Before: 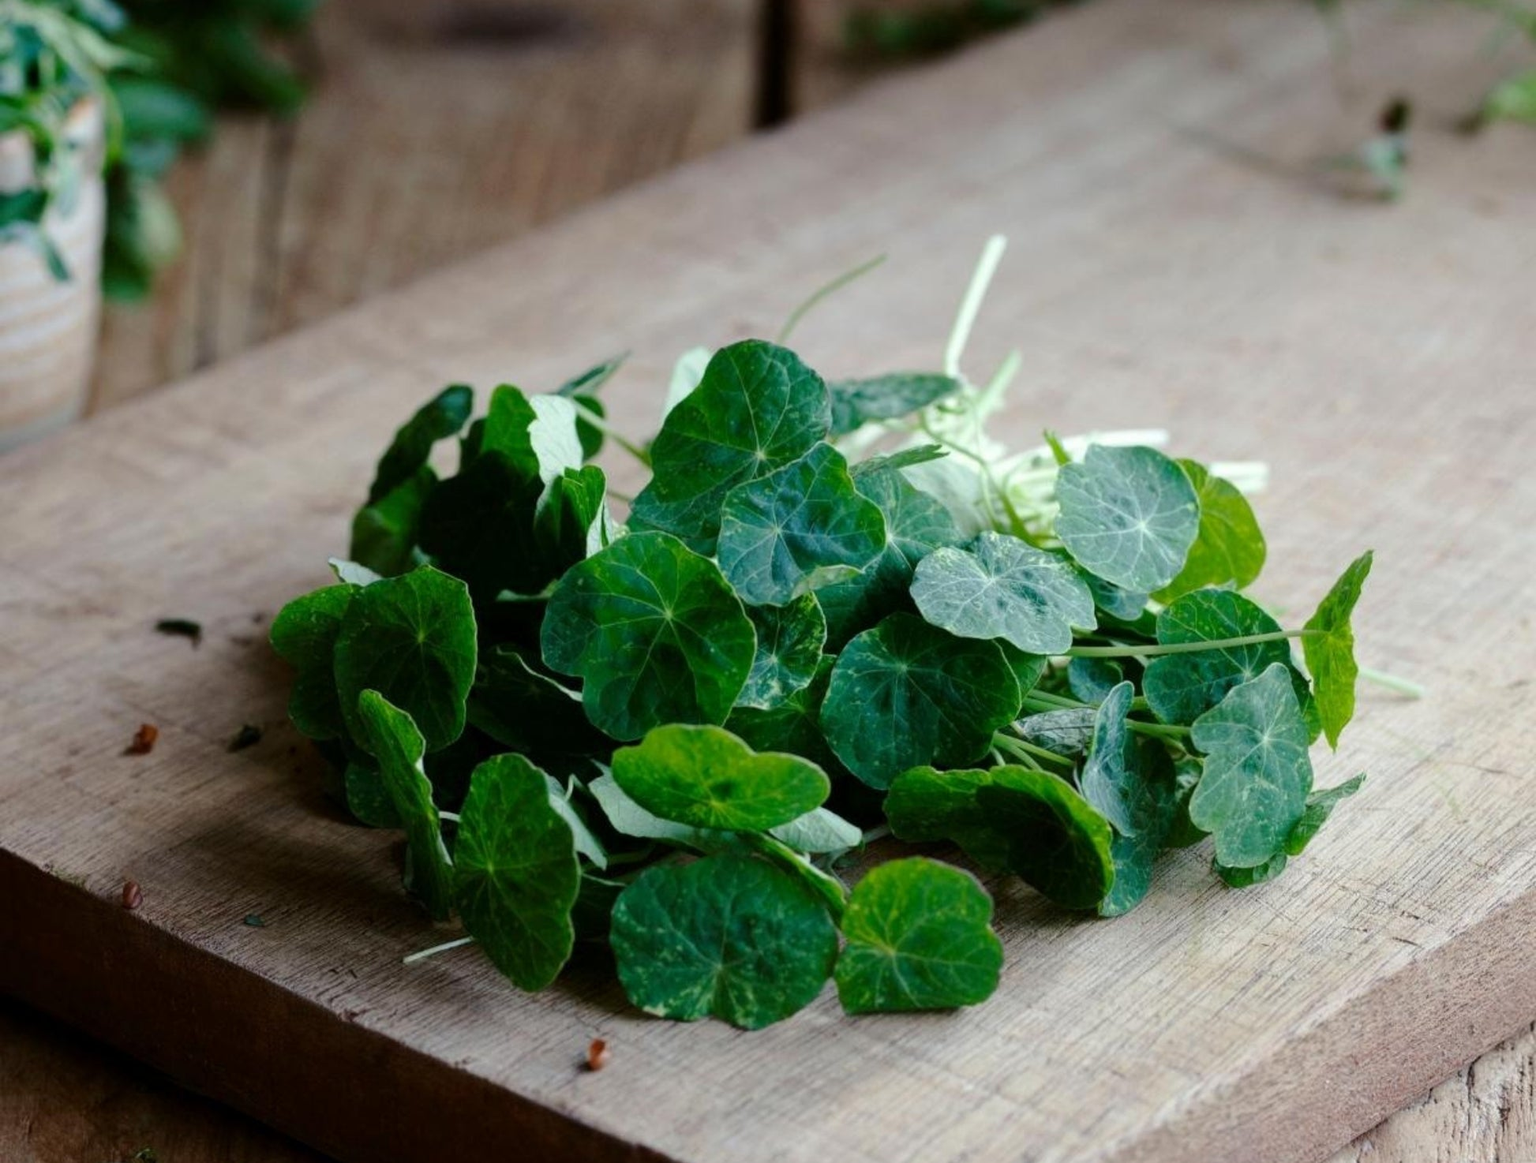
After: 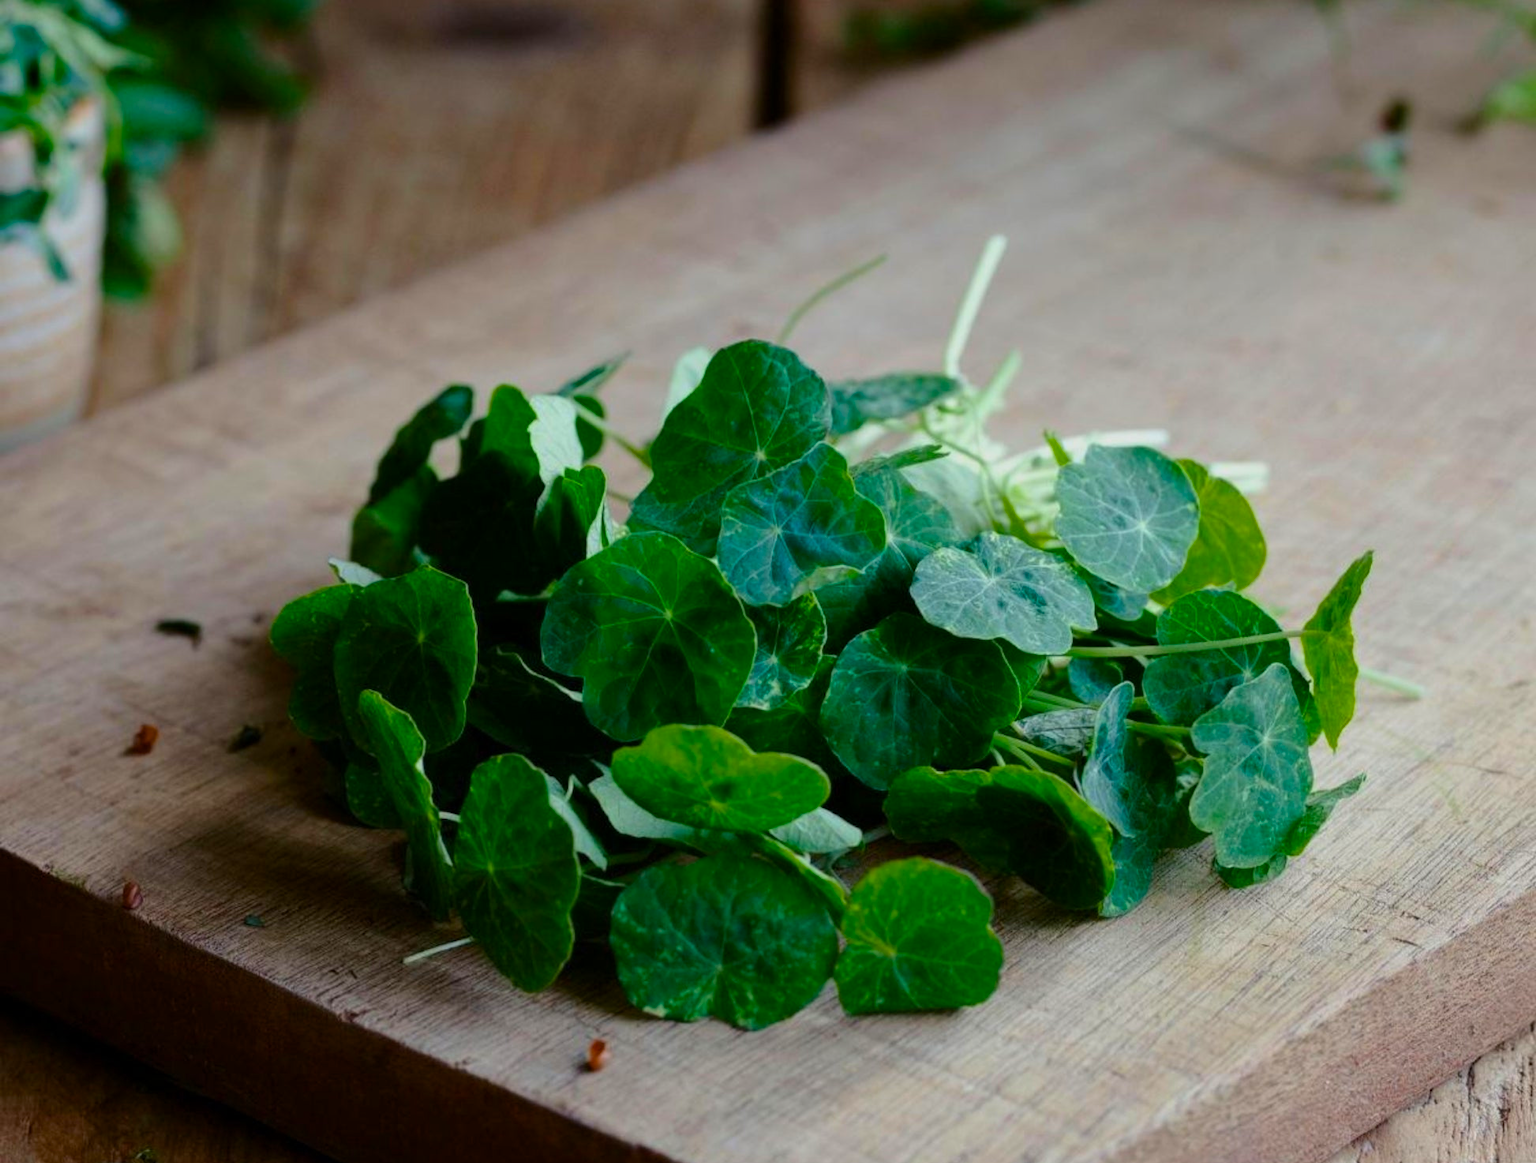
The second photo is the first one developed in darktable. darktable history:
color balance rgb: perceptual saturation grading › global saturation 25%, global vibrance 20%
shadows and highlights: radius 121.13, shadows 21.4, white point adjustment -9.72, highlights -14.39, soften with gaussian
